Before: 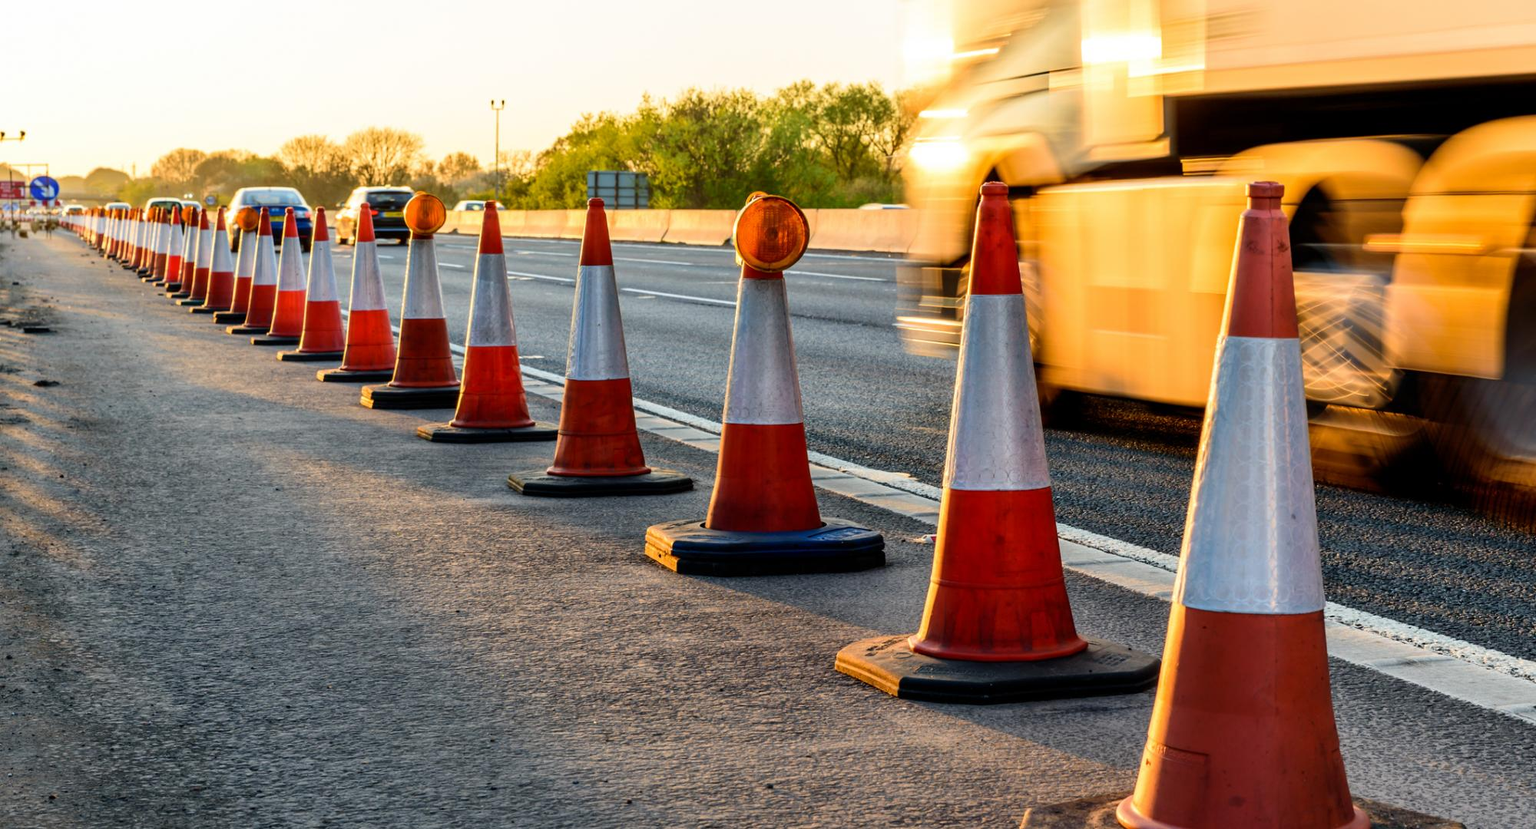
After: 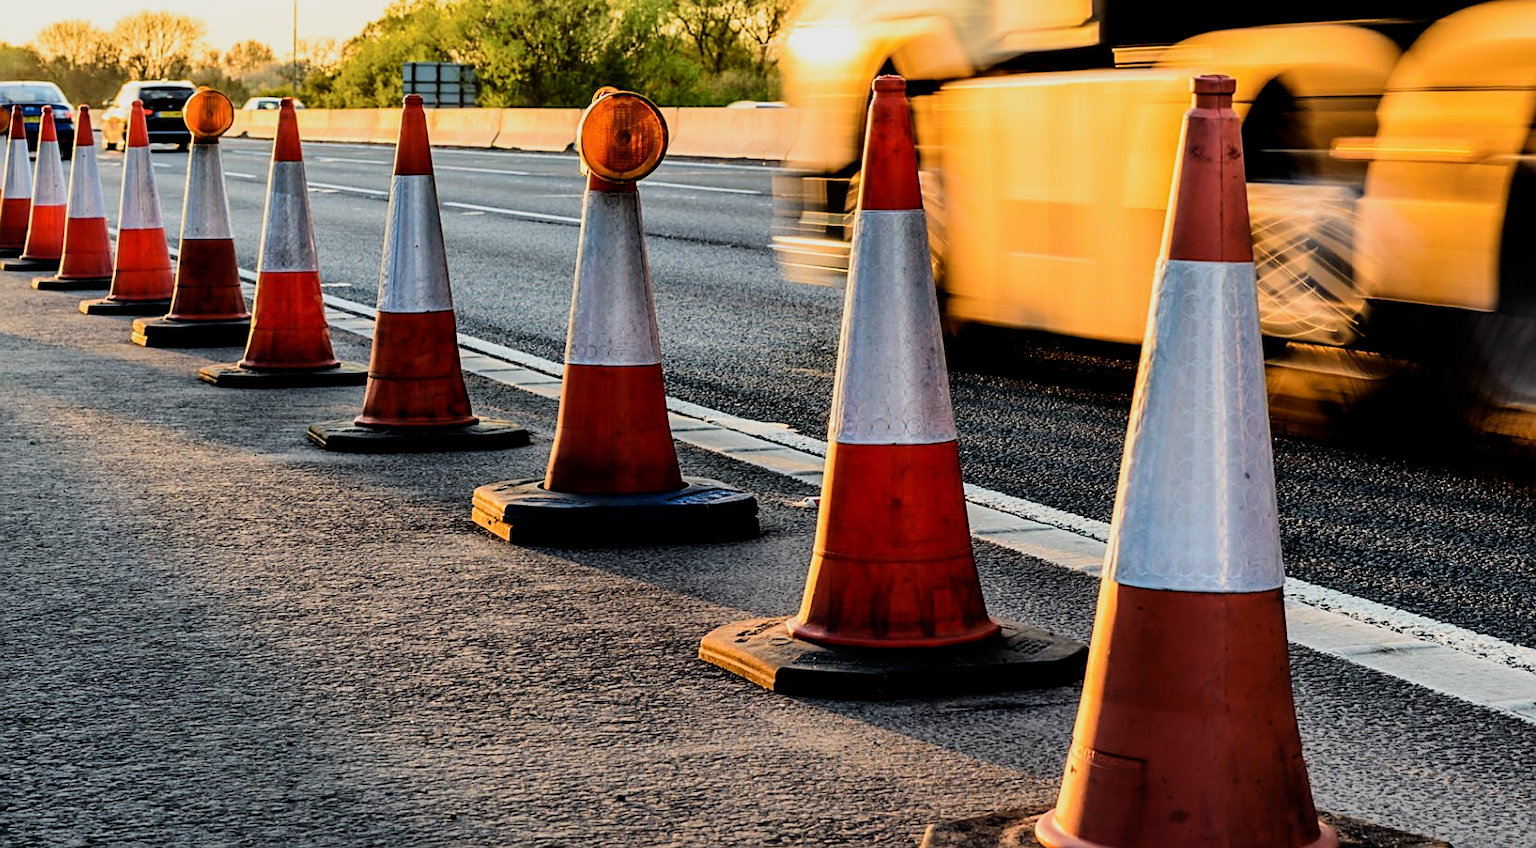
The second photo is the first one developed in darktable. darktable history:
sharpen: on, module defaults
exposure: compensate exposure bias true, compensate highlight preservation false
crop: left 16.35%, top 14.441%
filmic rgb: black relative exposure -5.09 EV, white relative exposure 3.97 EV, threshold 3.02 EV, hardness 2.89, contrast 1.403, highlights saturation mix -28.65%, enable highlight reconstruction true
